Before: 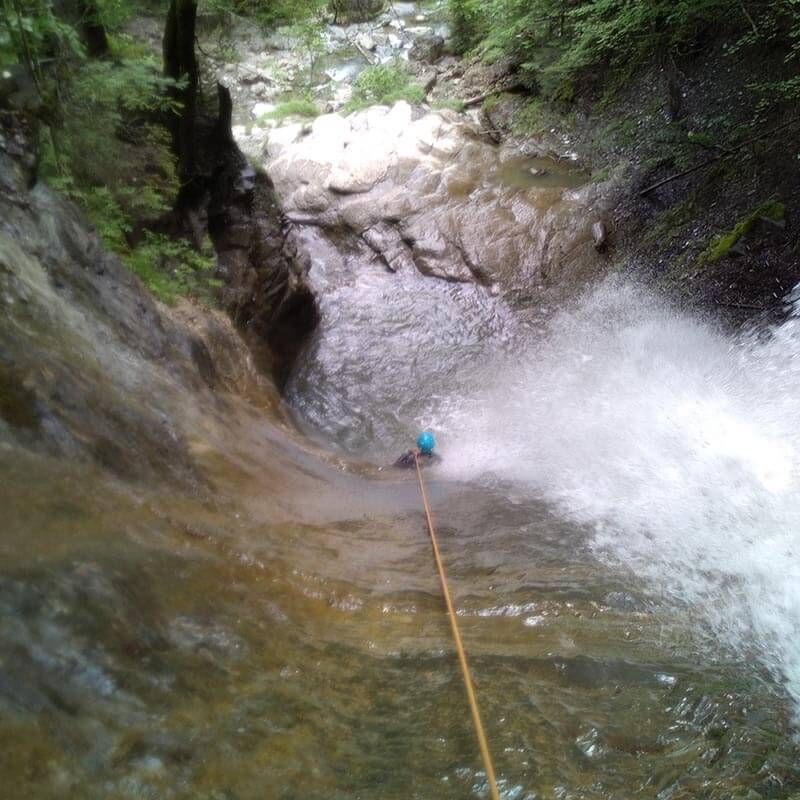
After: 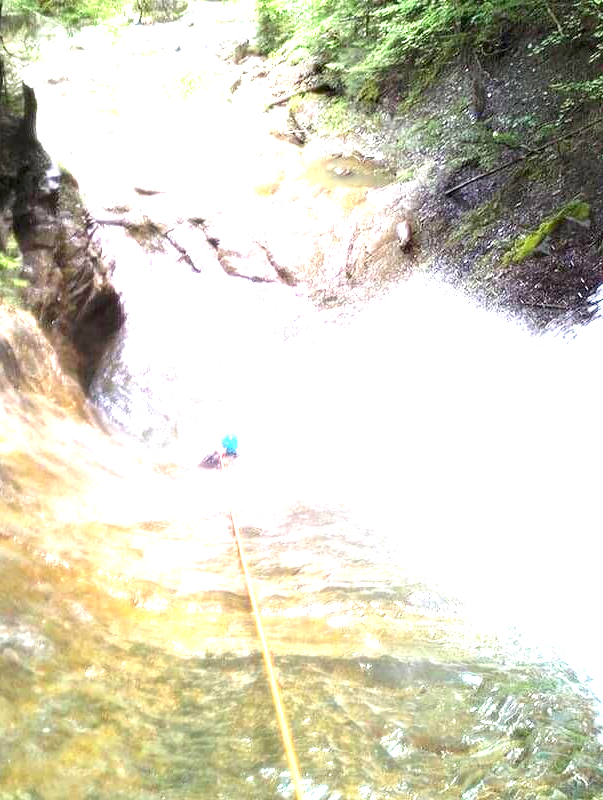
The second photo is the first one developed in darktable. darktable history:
exposure: black level correction 0.001, exposure 2.607 EV, compensate exposure bias true, compensate highlight preservation false
crop and rotate: left 24.6%
